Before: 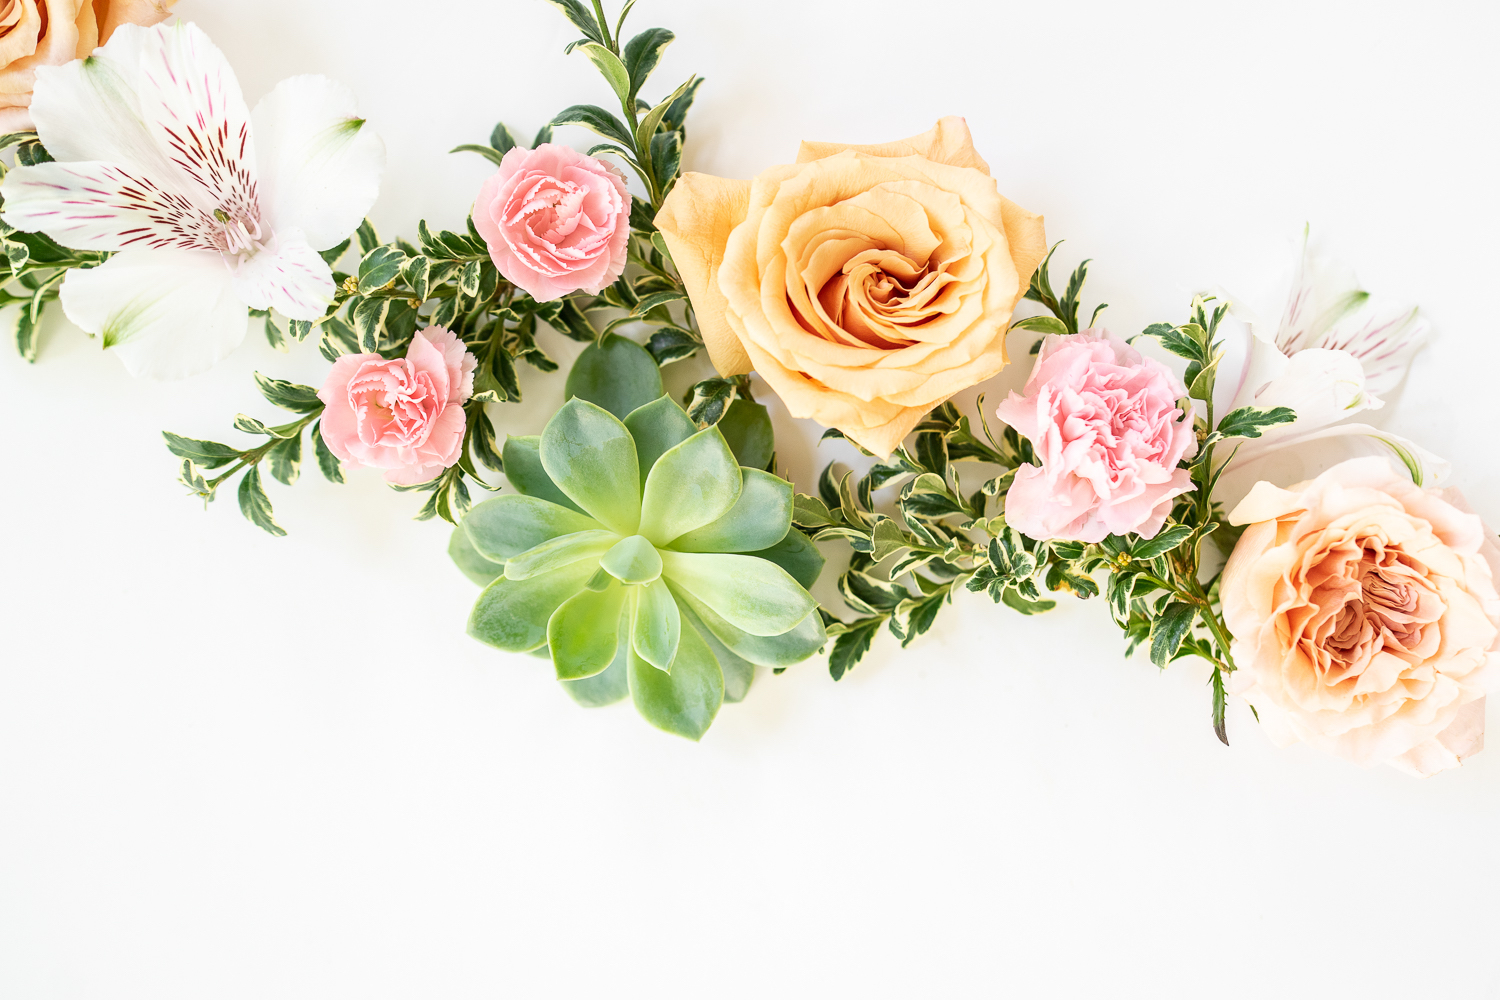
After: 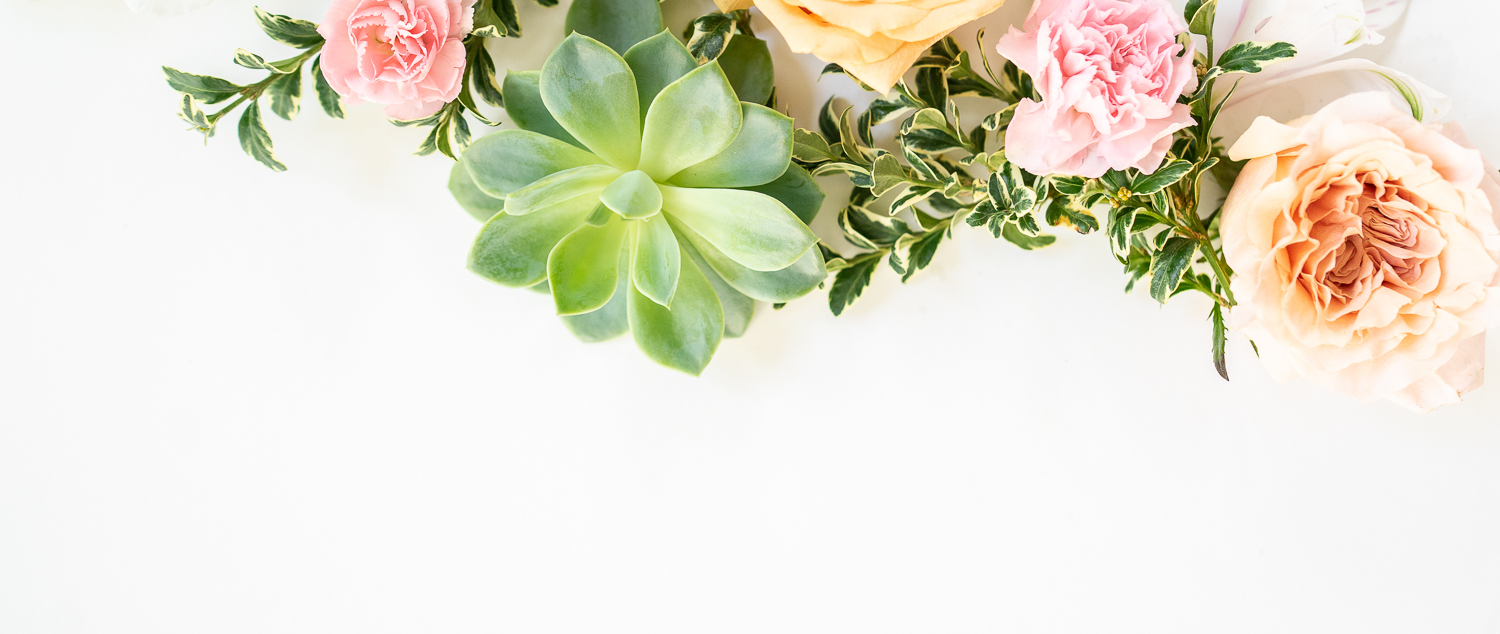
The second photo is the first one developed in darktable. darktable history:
crop and rotate: top 36.587%
